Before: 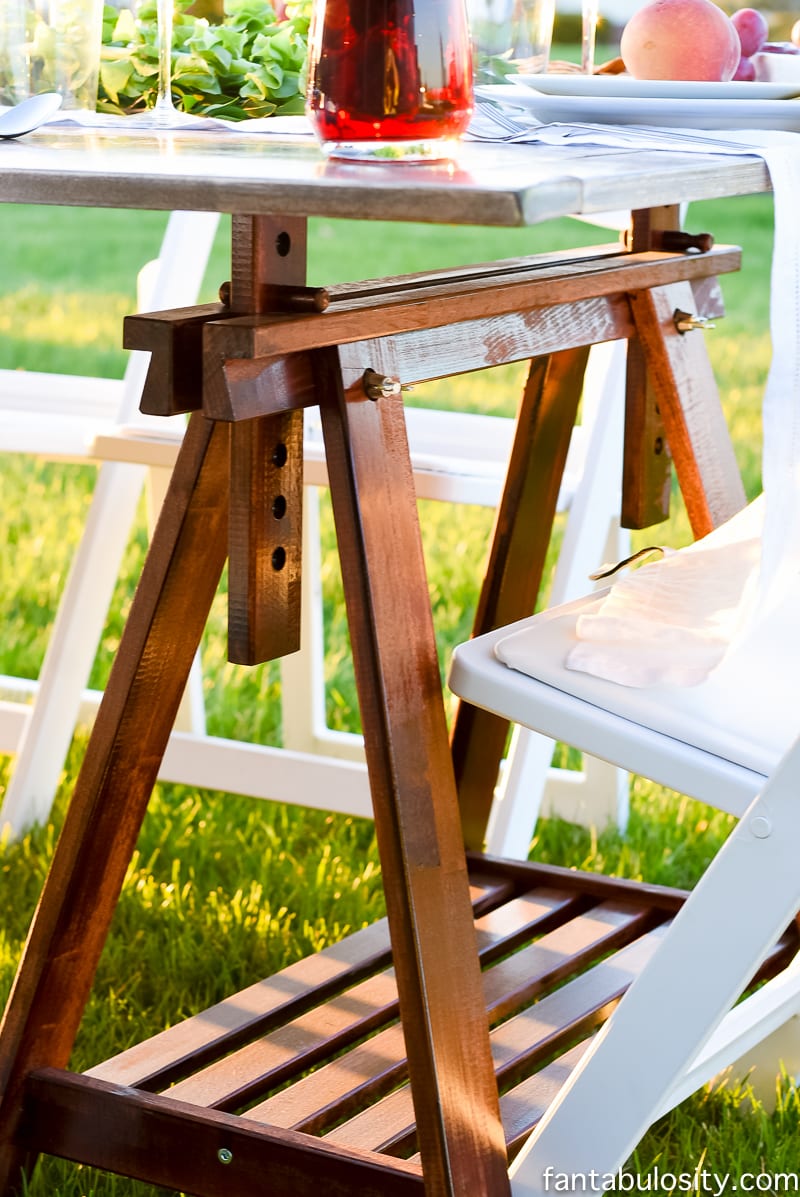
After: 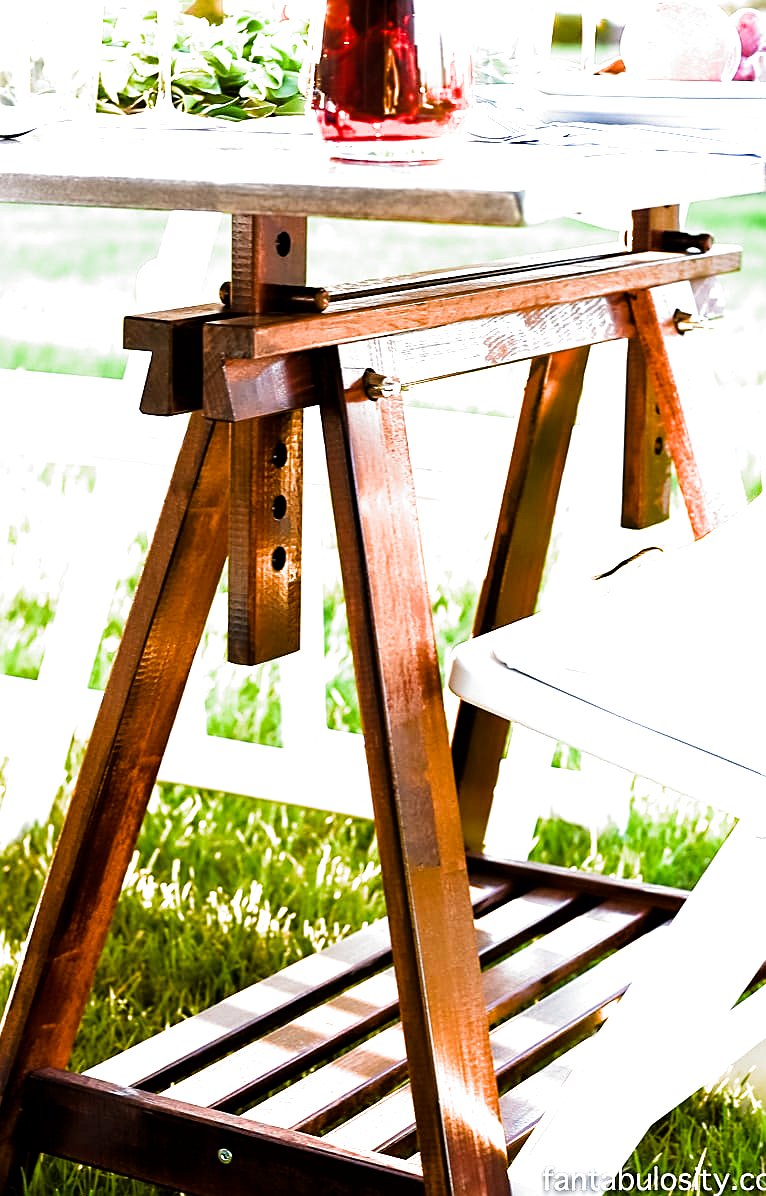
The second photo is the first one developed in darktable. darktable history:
exposure: black level correction 0, exposure 0.9 EV, compensate exposure bias true, compensate highlight preservation false
sharpen: on, module defaults
color balance rgb: linear chroma grading › shadows -8%, linear chroma grading › global chroma 10%, perceptual saturation grading › global saturation 2%, perceptual saturation grading › highlights -2%, perceptual saturation grading › mid-tones 4%, perceptual saturation grading › shadows 8%, perceptual brilliance grading › global brilliance 2%, perceptual brilliance grading › highlights -4%, global vibrance 16%, saturation formula JzAzBz (2021)
crop: right 4.126%, bottom 0.031%
filmic rgb: black relative exposure -8.2 EV, white relative exposure 2.2 EV, threshold 3 EV, hardness 7.11, latitude 75%, contrast 1.325, highlights saturation mix -2%, shadows ↔ highlights balance 30%, preserve chrominance RGB euclidean norm, color science v5 (2021), contrast in shadows safe, contrast in highlights safe, enable highlight reconstruction true
